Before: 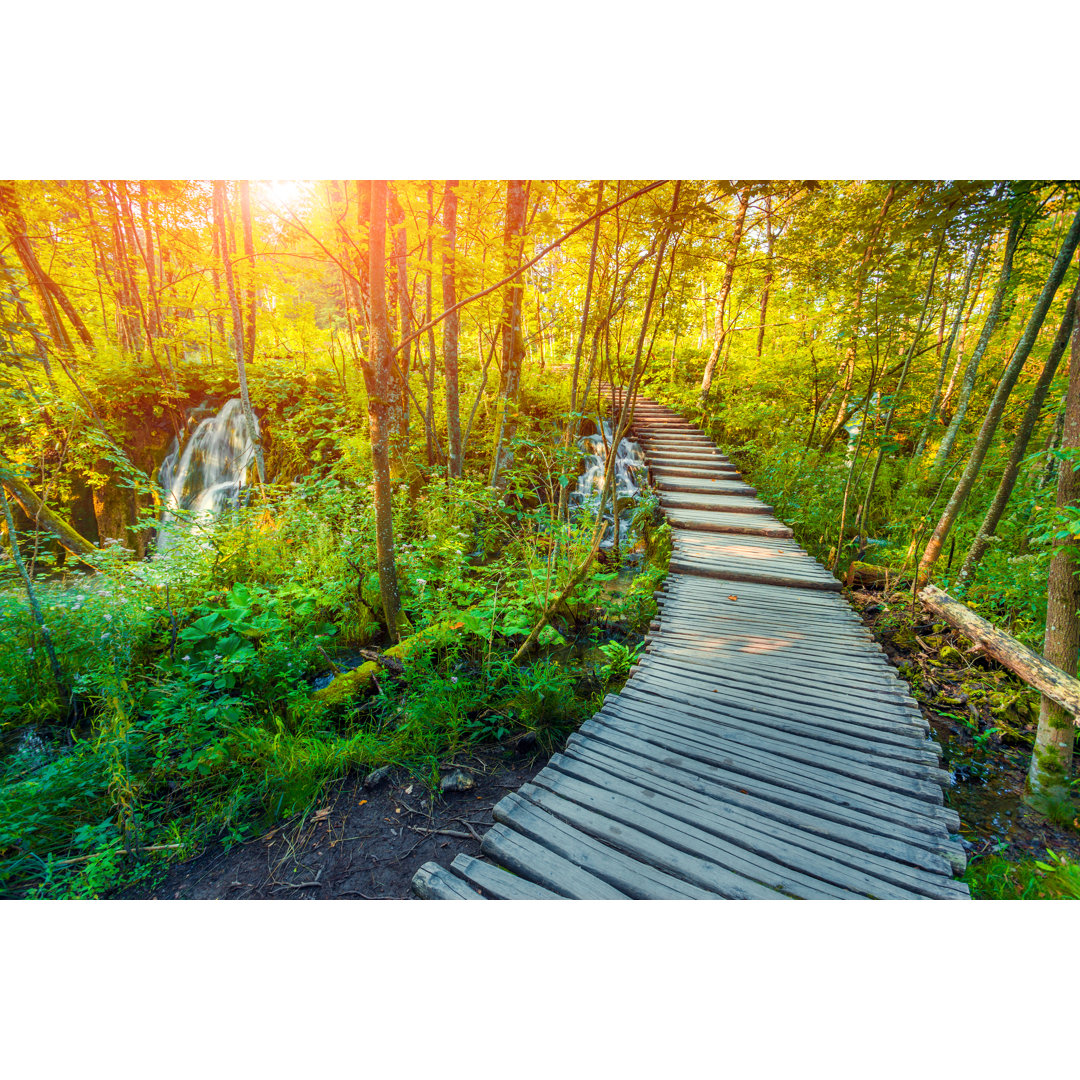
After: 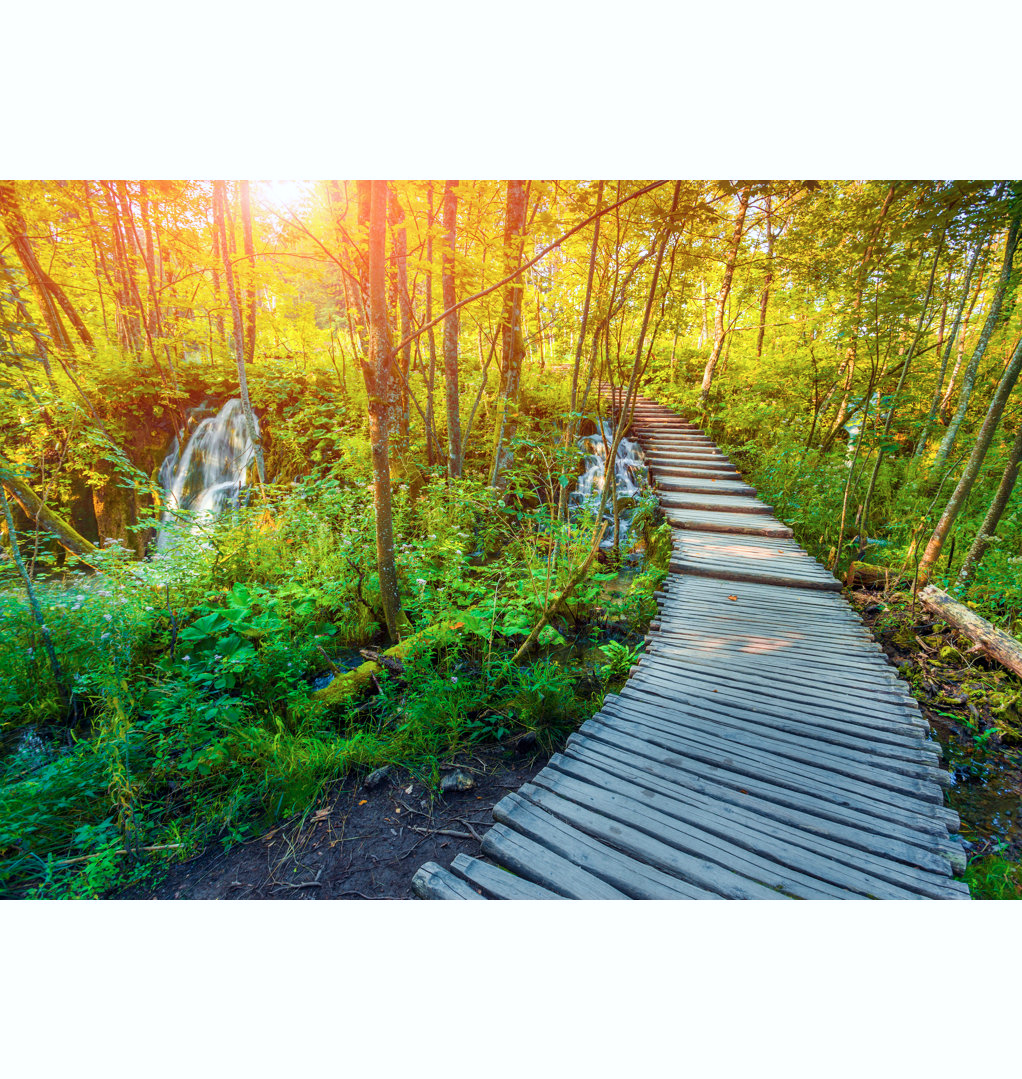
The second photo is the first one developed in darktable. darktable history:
haze removal: compatibility mode true, adaptive false
crop and rotate: left 0%, right 5.321%
color calibration: gray › normalize channels true, illuminant as shot in camera, x 0.358, y 0.373, temperature 4628.91 K, gamut compression 0.004
